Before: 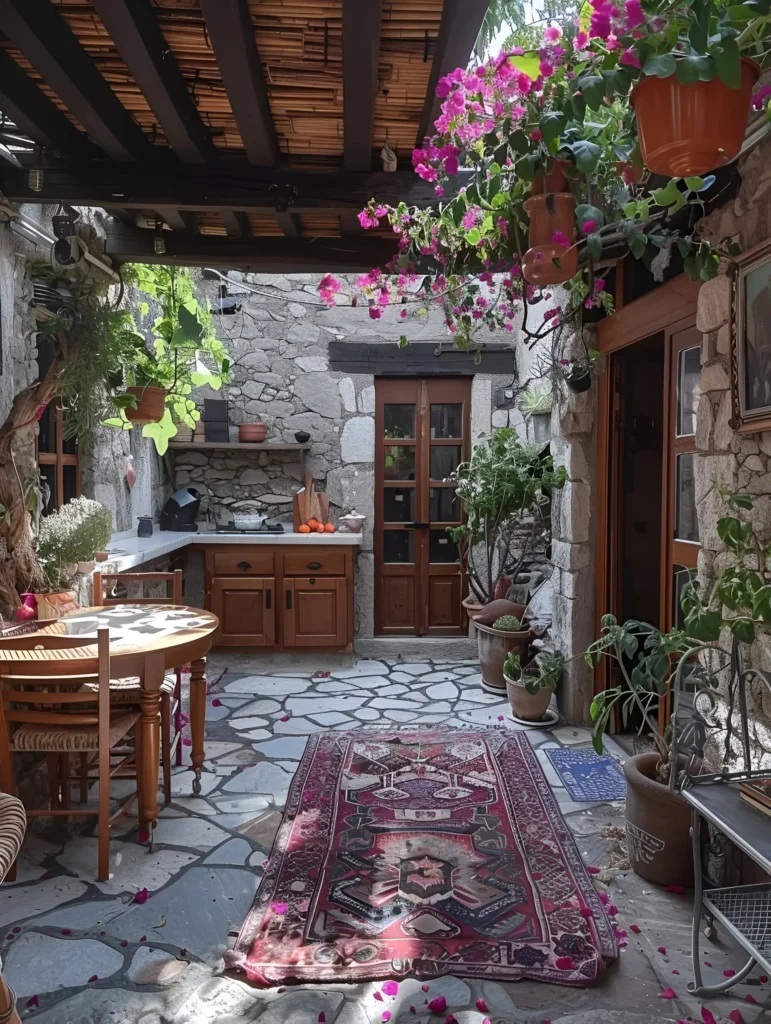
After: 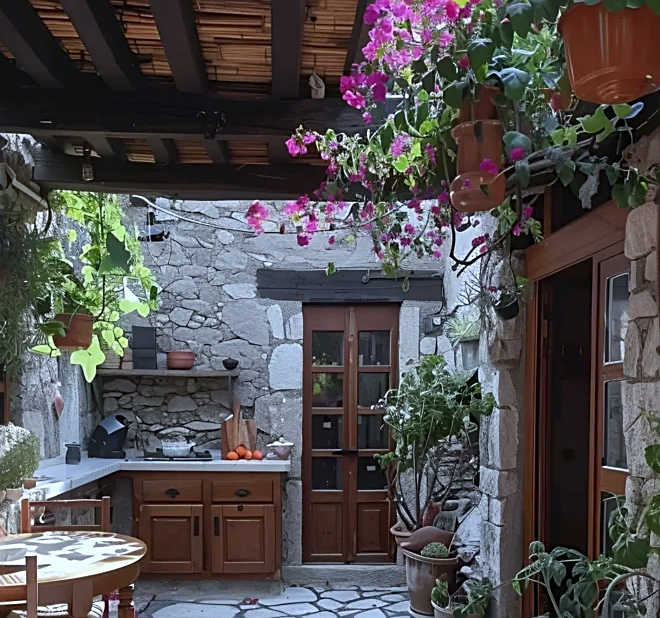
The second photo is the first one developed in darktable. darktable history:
crop and rotate: left 9.345%, top 7.22%, right 4.982%, bottom 32.331%
sharpen: on, module defaults
white balance: red 0.924, blue 1.095
